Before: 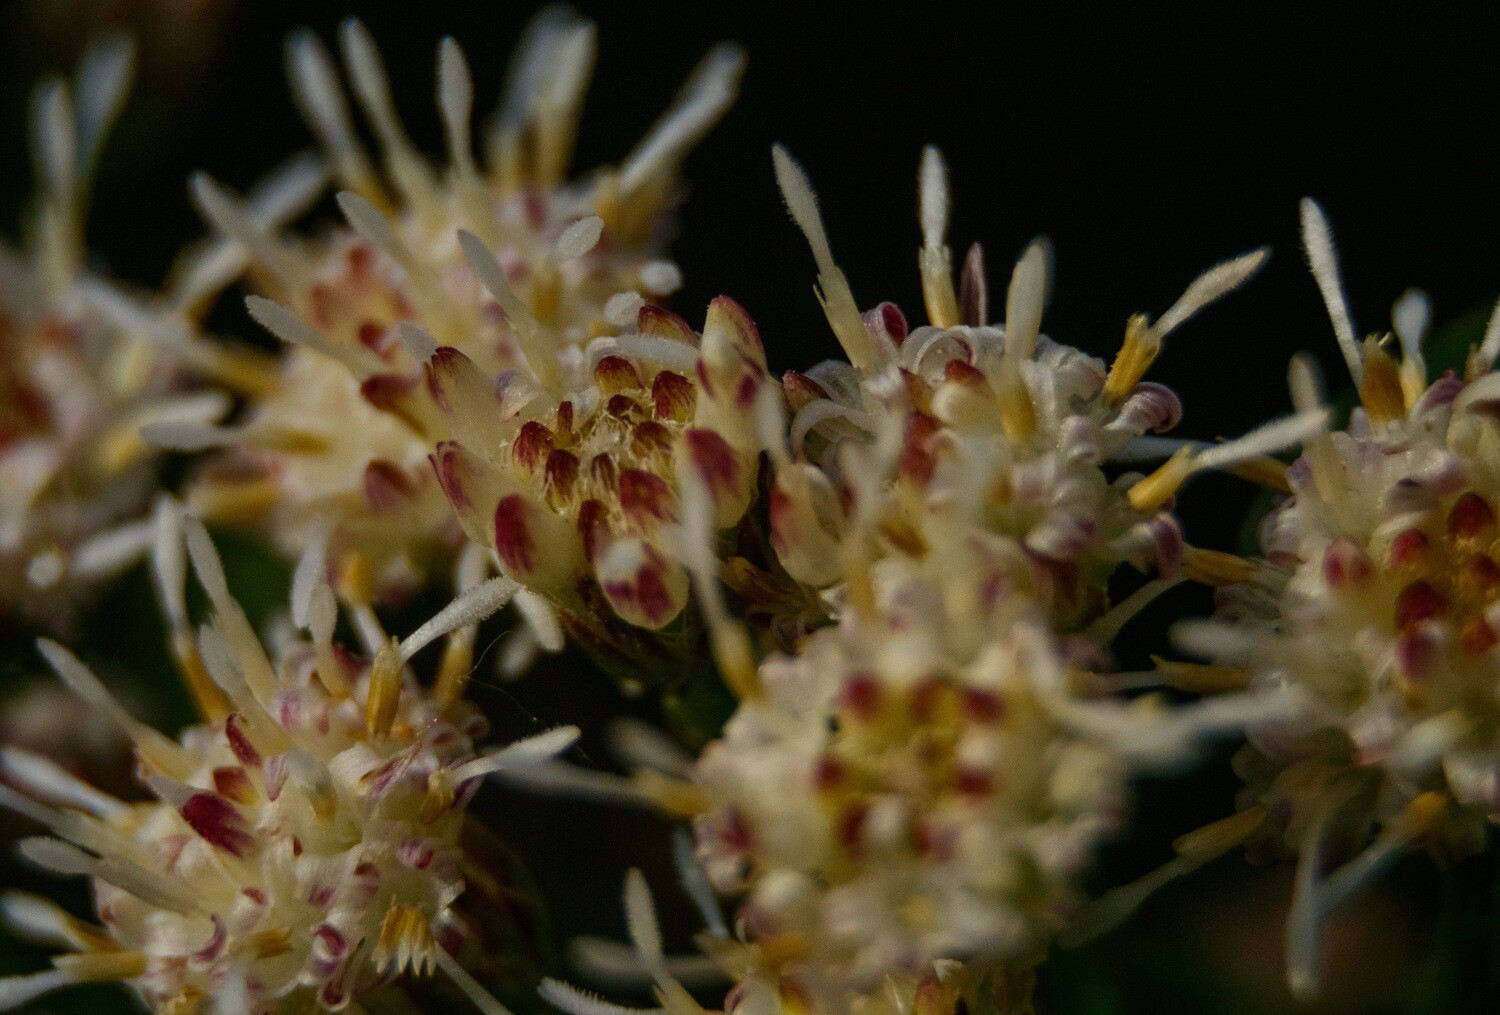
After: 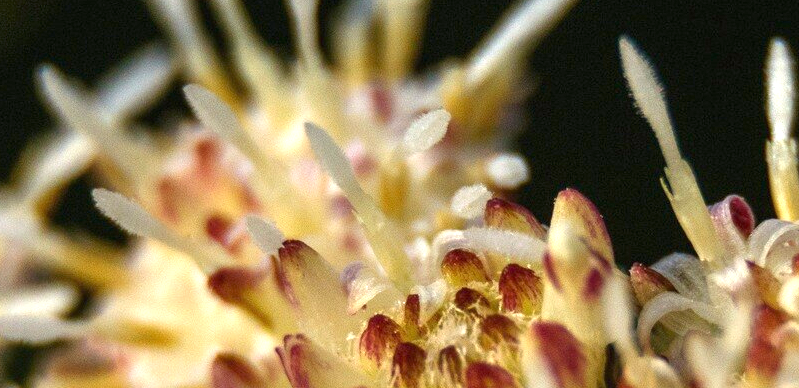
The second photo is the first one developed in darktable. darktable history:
exposure: black level correction 0, exposure 1.667 EV, compensate highlight preservation false
crop: left 10.241%, top 10.551%, right 36.477%, bottom 51.125%
